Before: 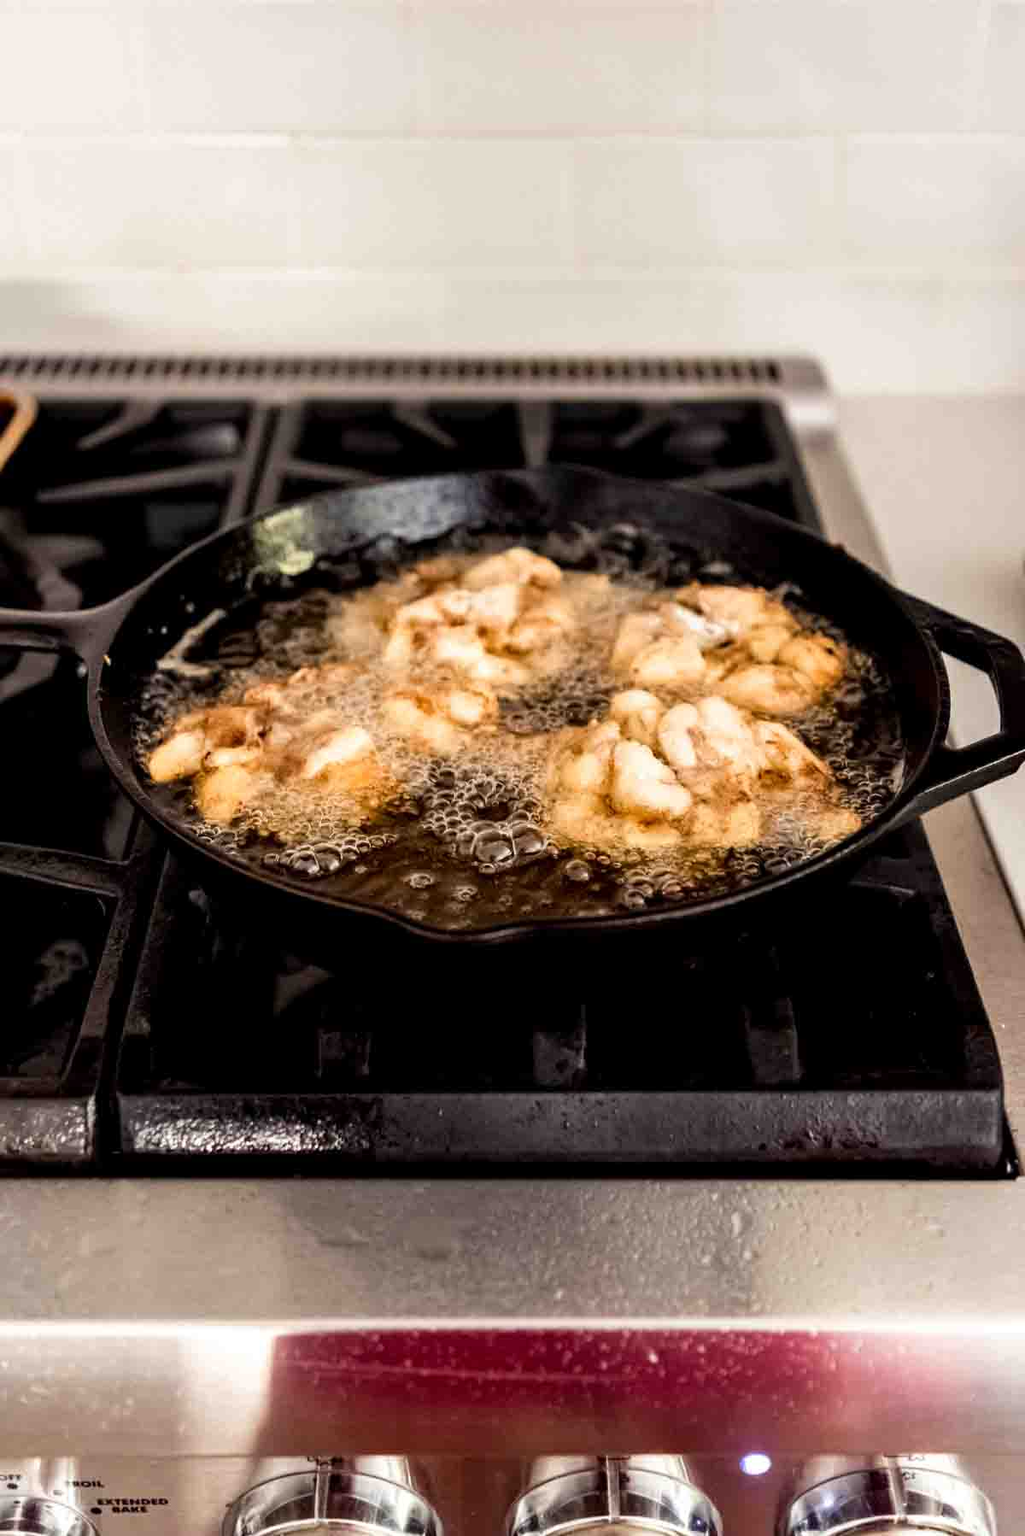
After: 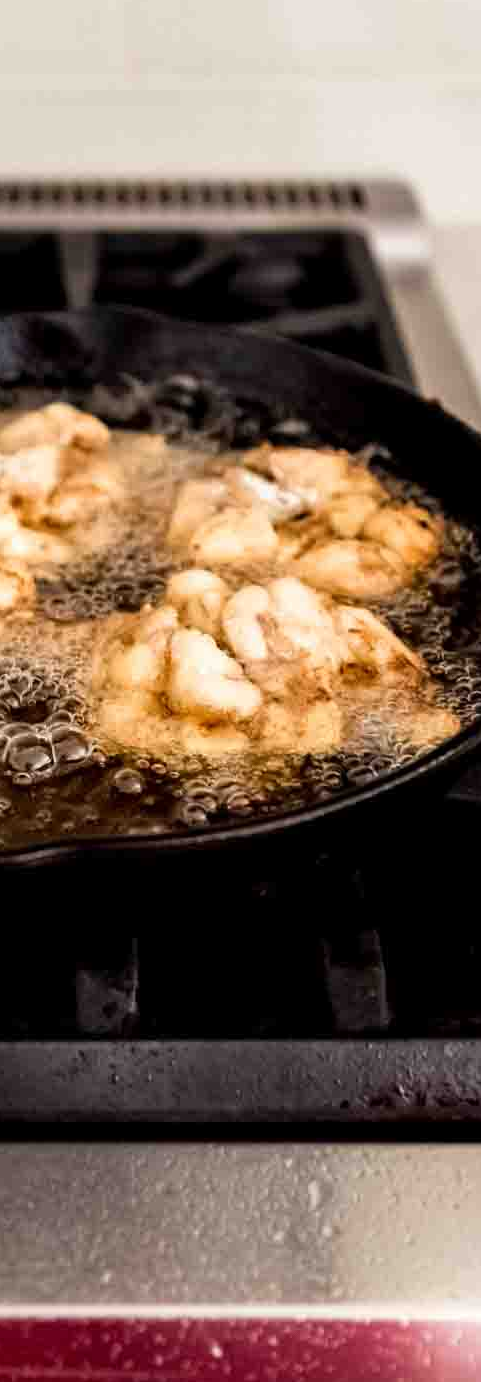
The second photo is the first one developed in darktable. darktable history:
crop: left 45.673%, top 13.264%, right 14.165%, bottom 9.85%
